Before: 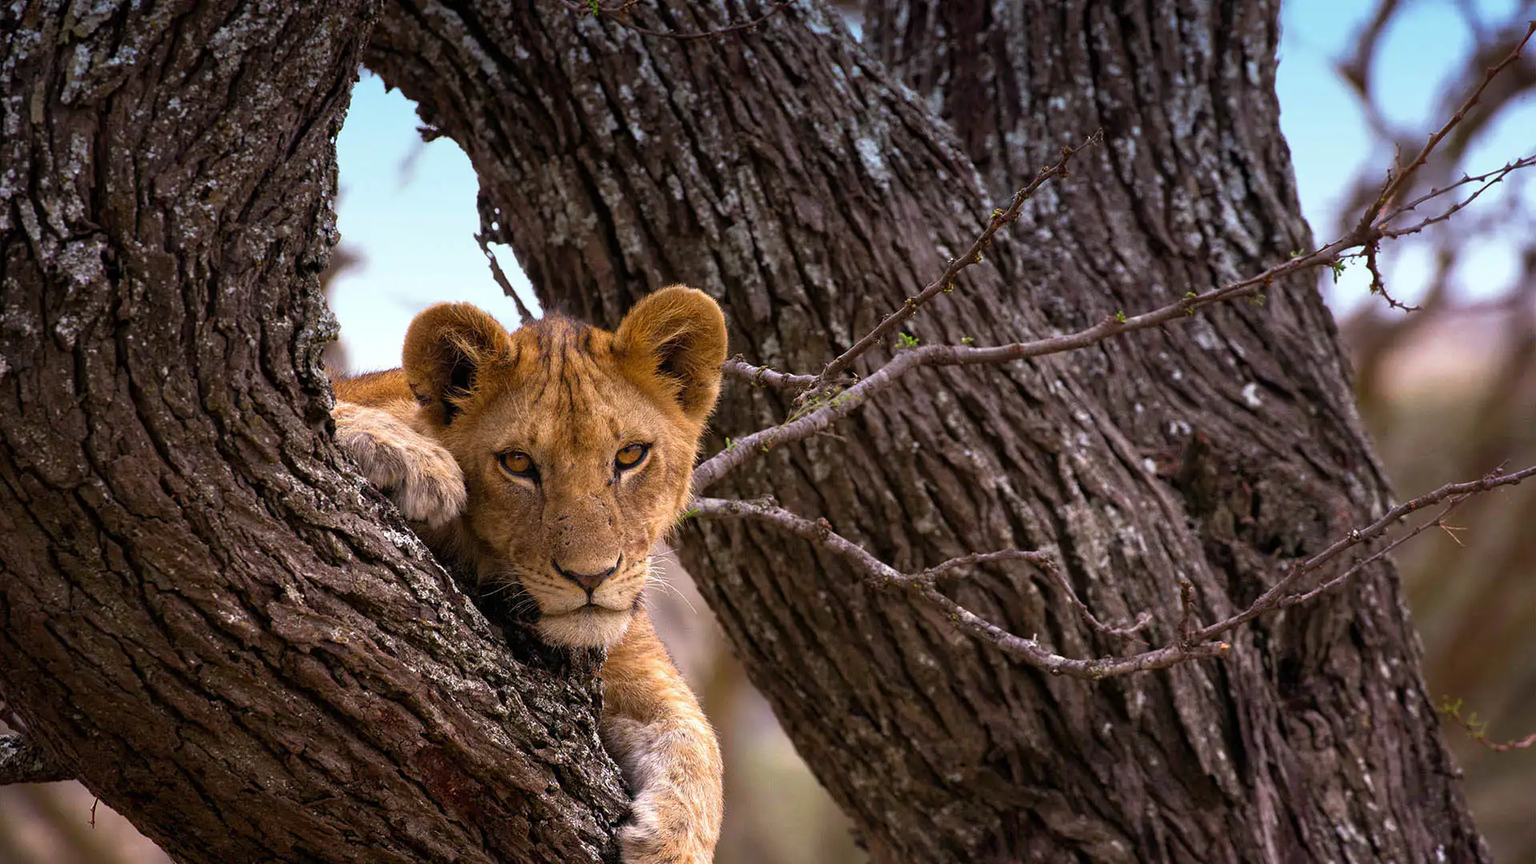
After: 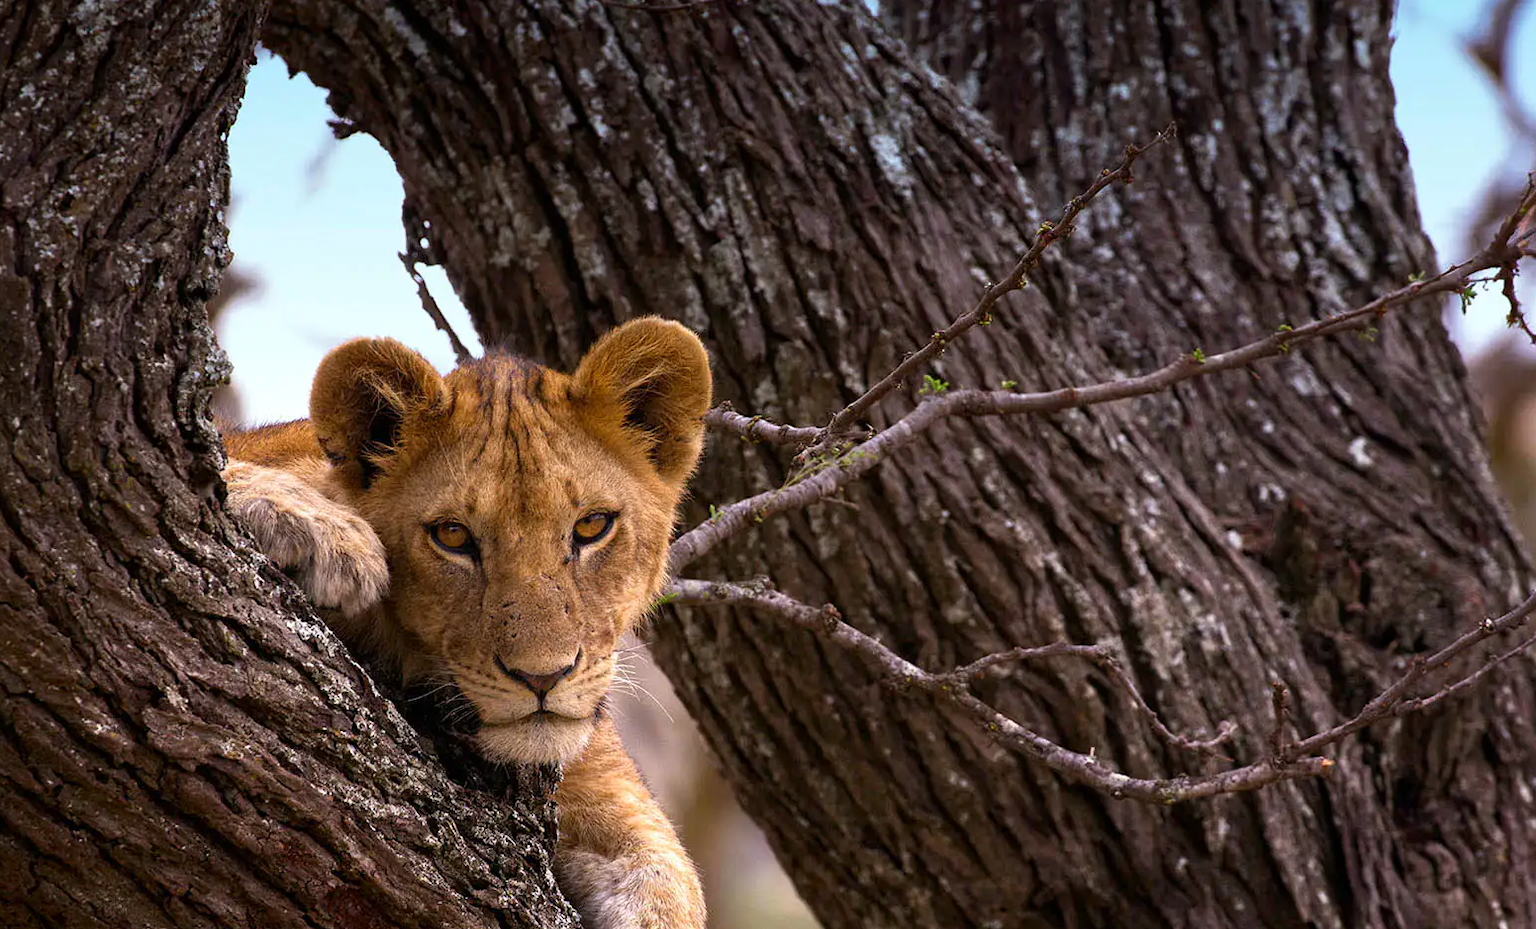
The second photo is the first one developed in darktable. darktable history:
shadows and highlights: shadows -30, highlights 30
crop: left 9.929%, top 3.475%, right 9.188%, bottom 9.529%
